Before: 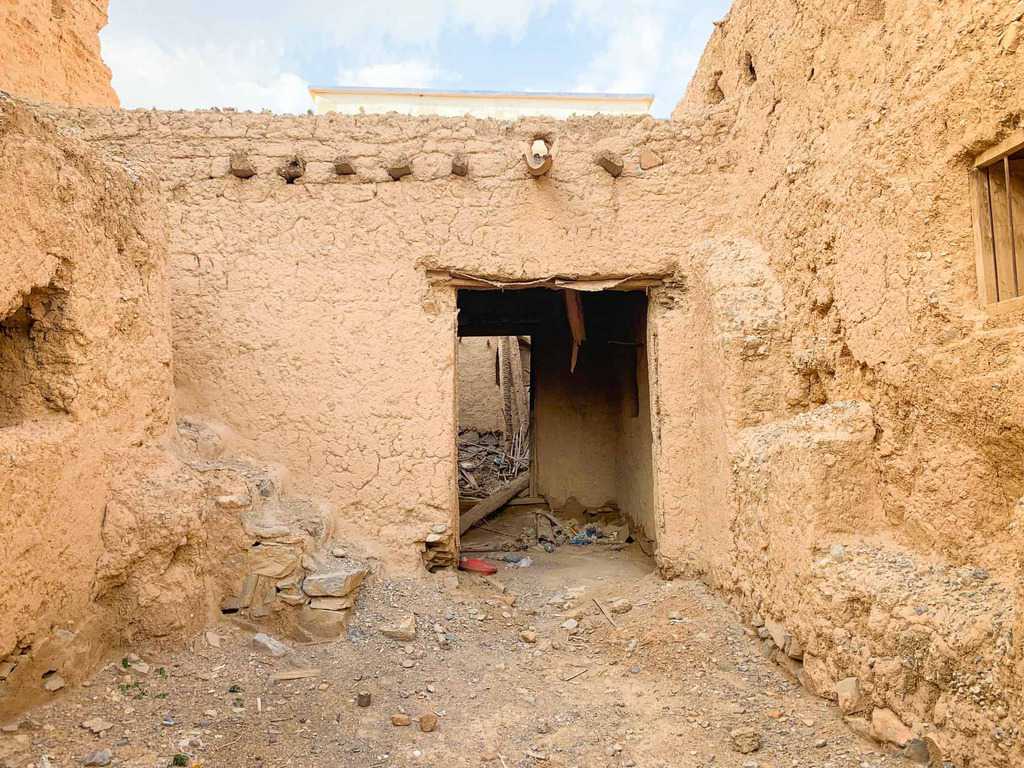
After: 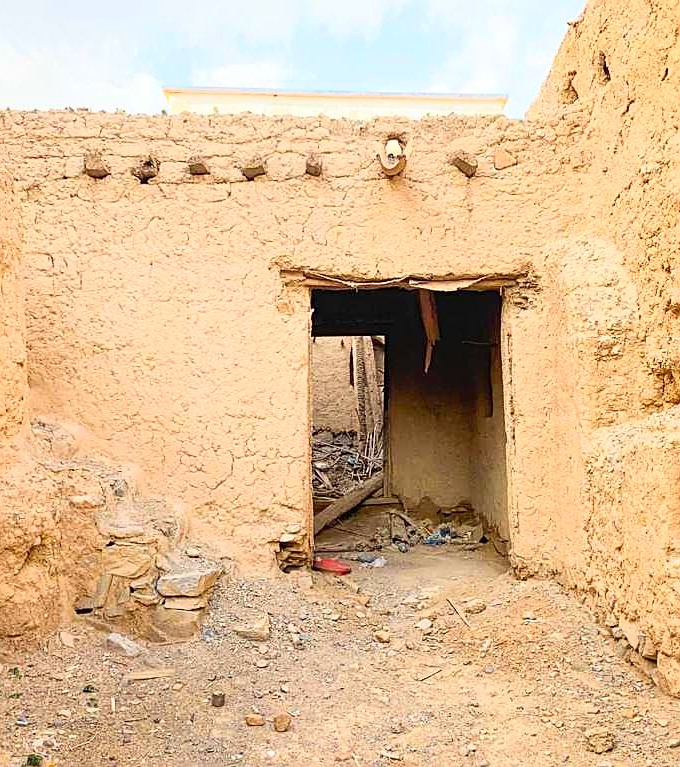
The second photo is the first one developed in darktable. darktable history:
sharpen: on, module defaults
crop and rotate: left 14.299%, right 19.279%
contrast brightness saturation: contrast 0.203, brightness 0.156, saturation 0.227
